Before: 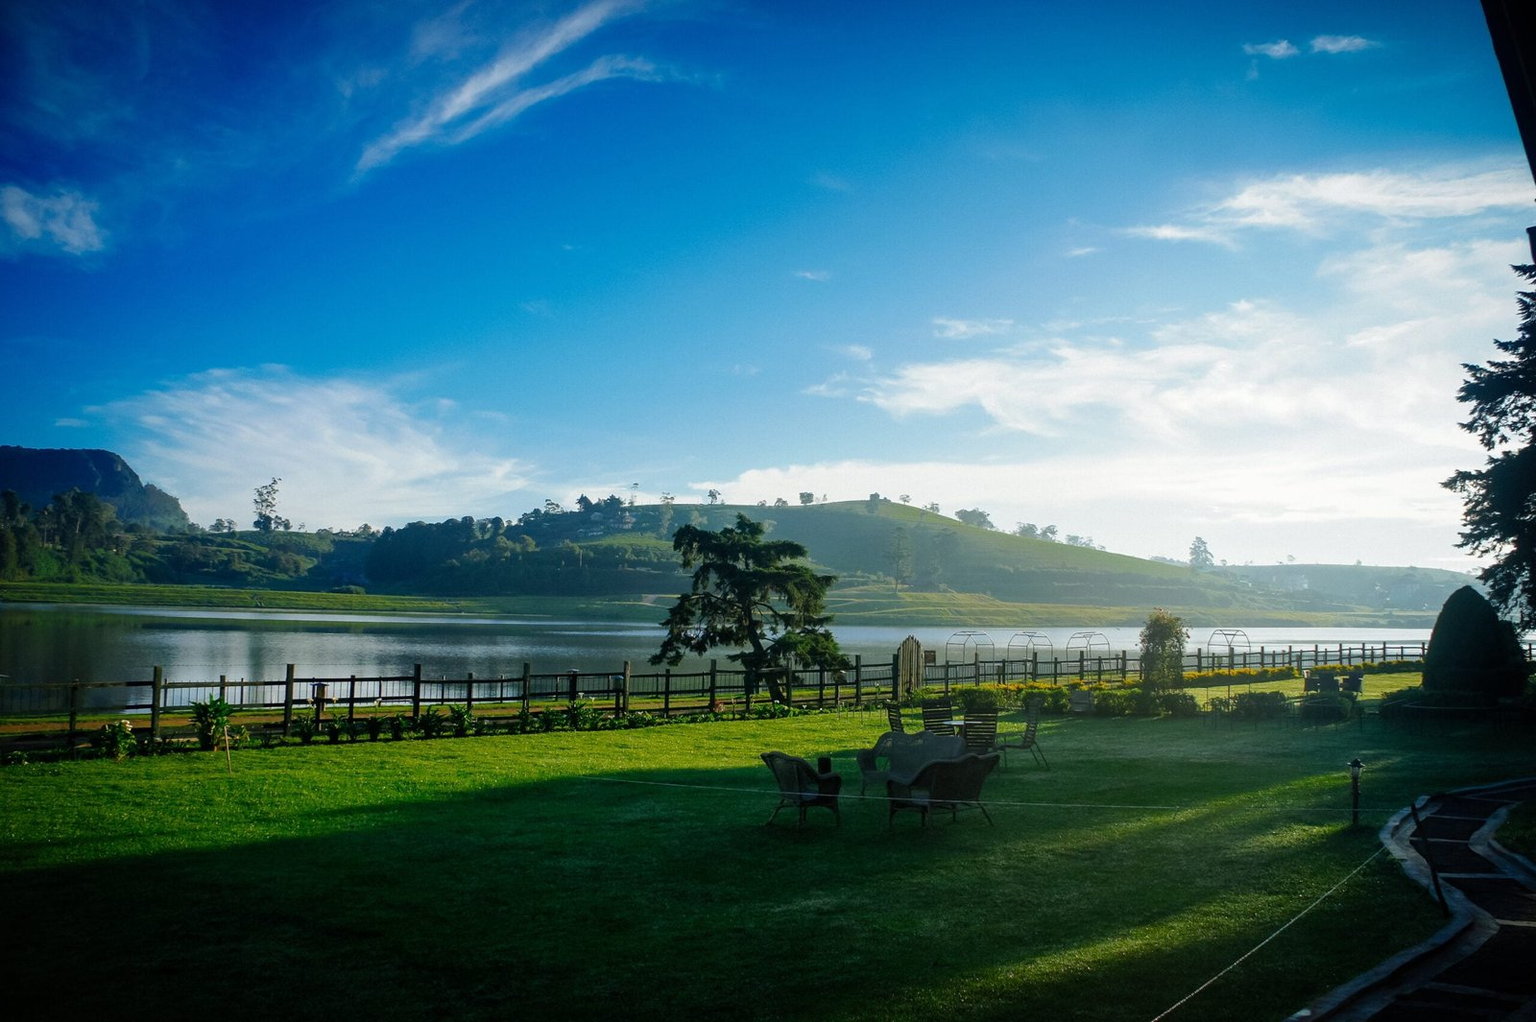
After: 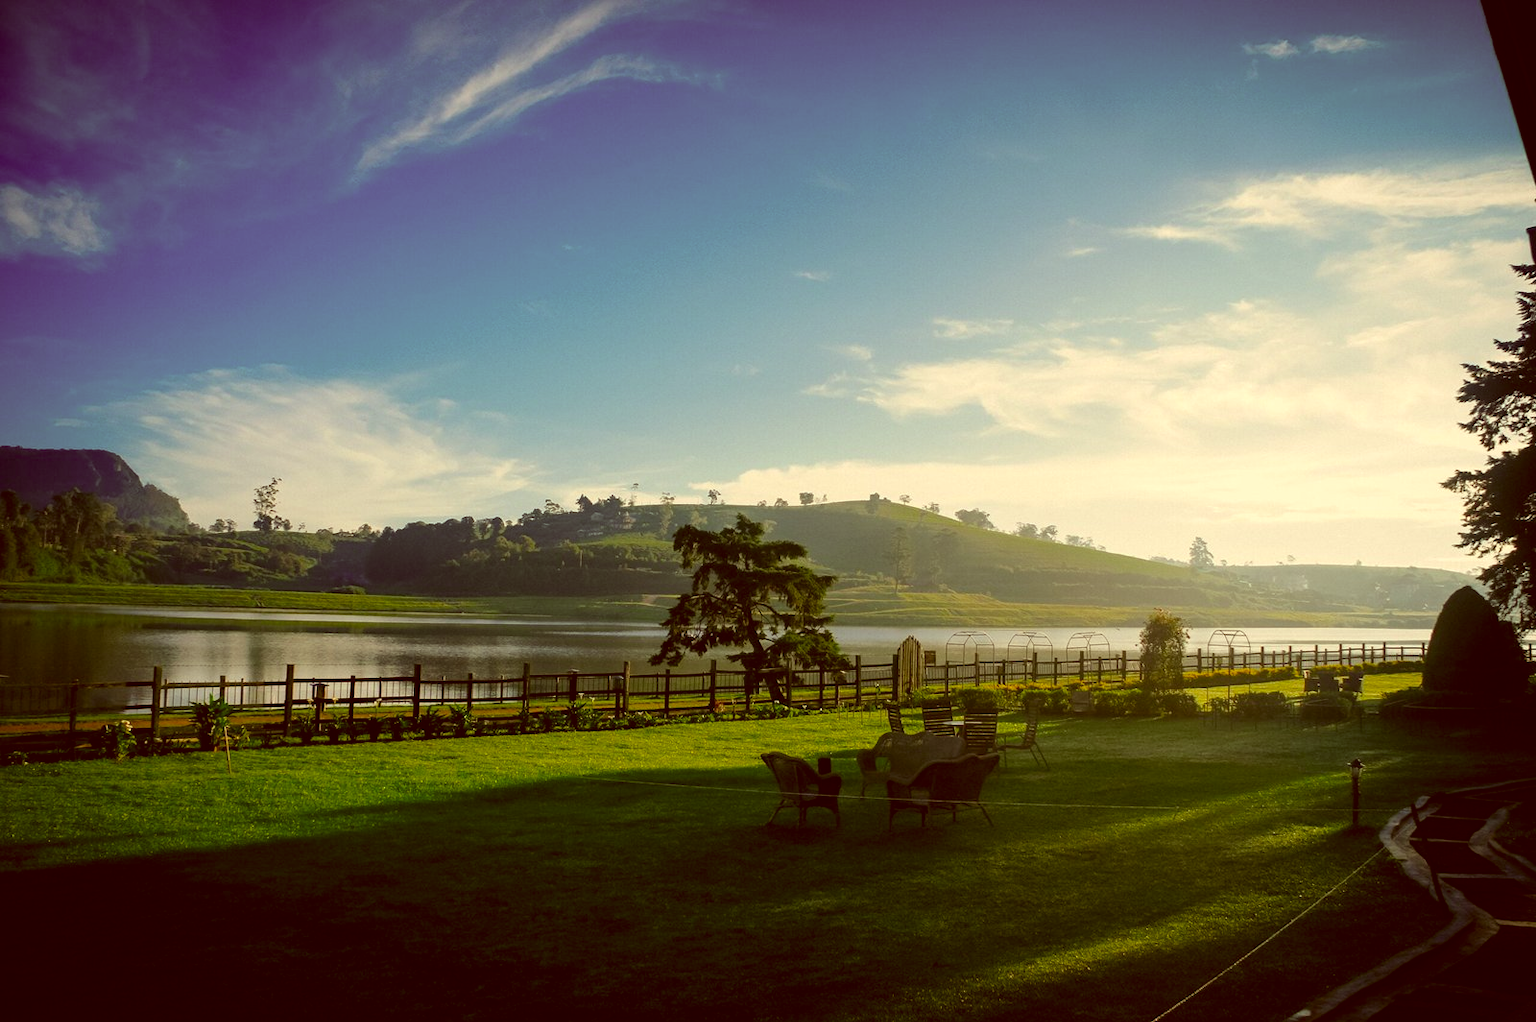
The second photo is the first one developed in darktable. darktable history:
color correction: highlights a* 1.25, highlights b* 23.81, shadows a* 16.28, shadows b* 24.51
